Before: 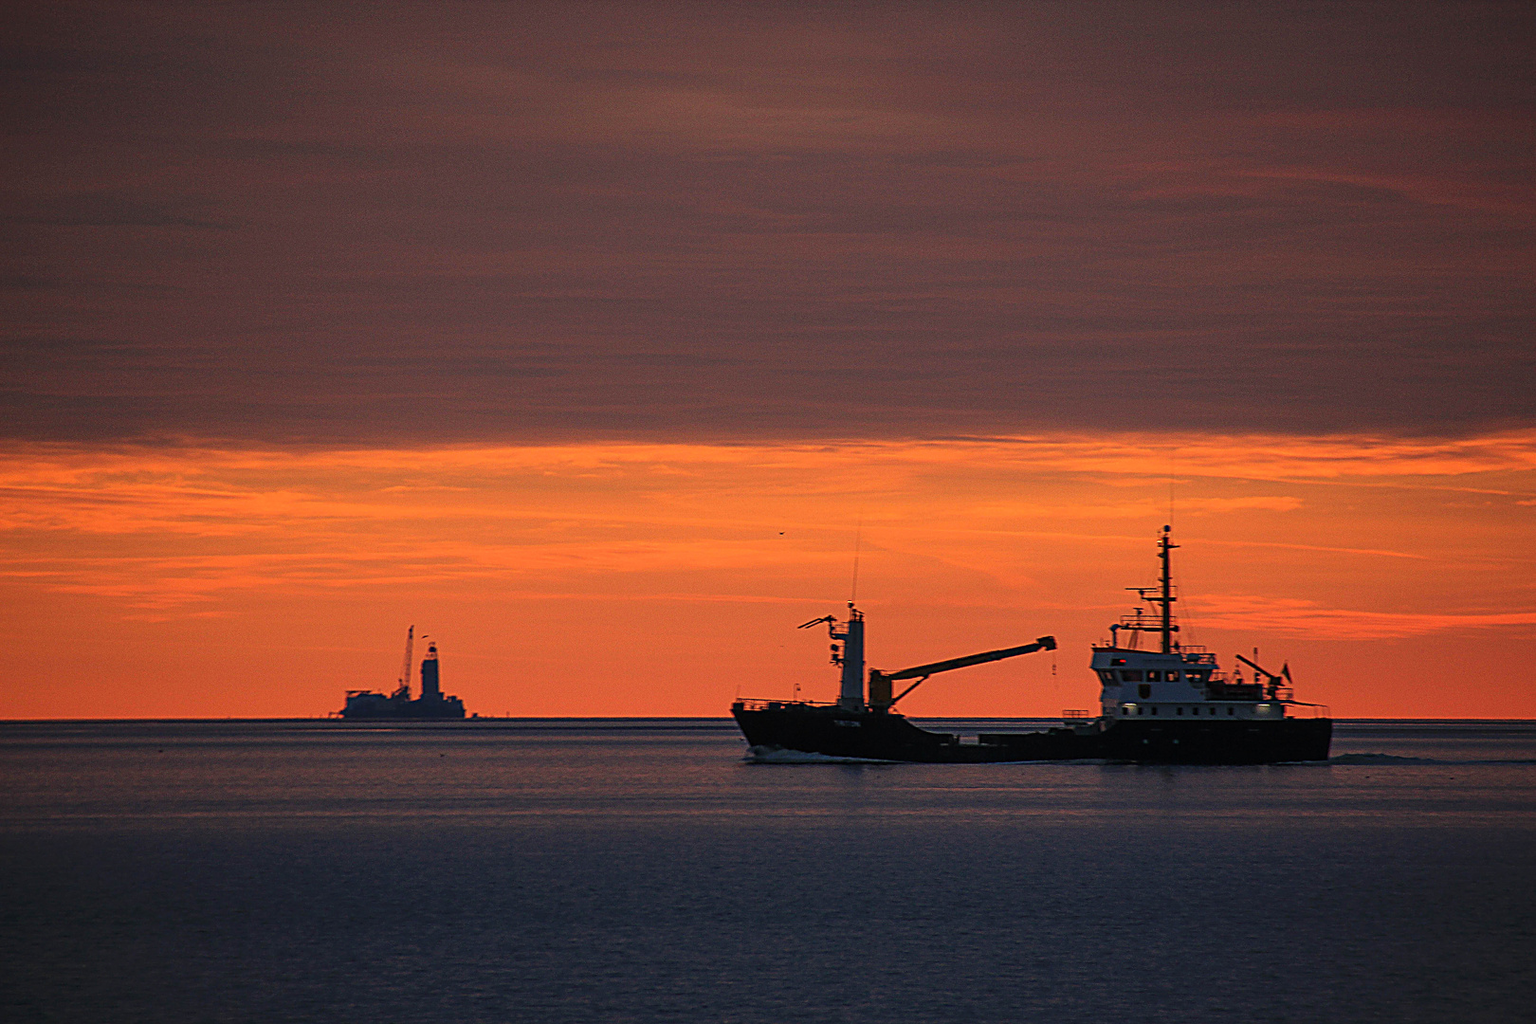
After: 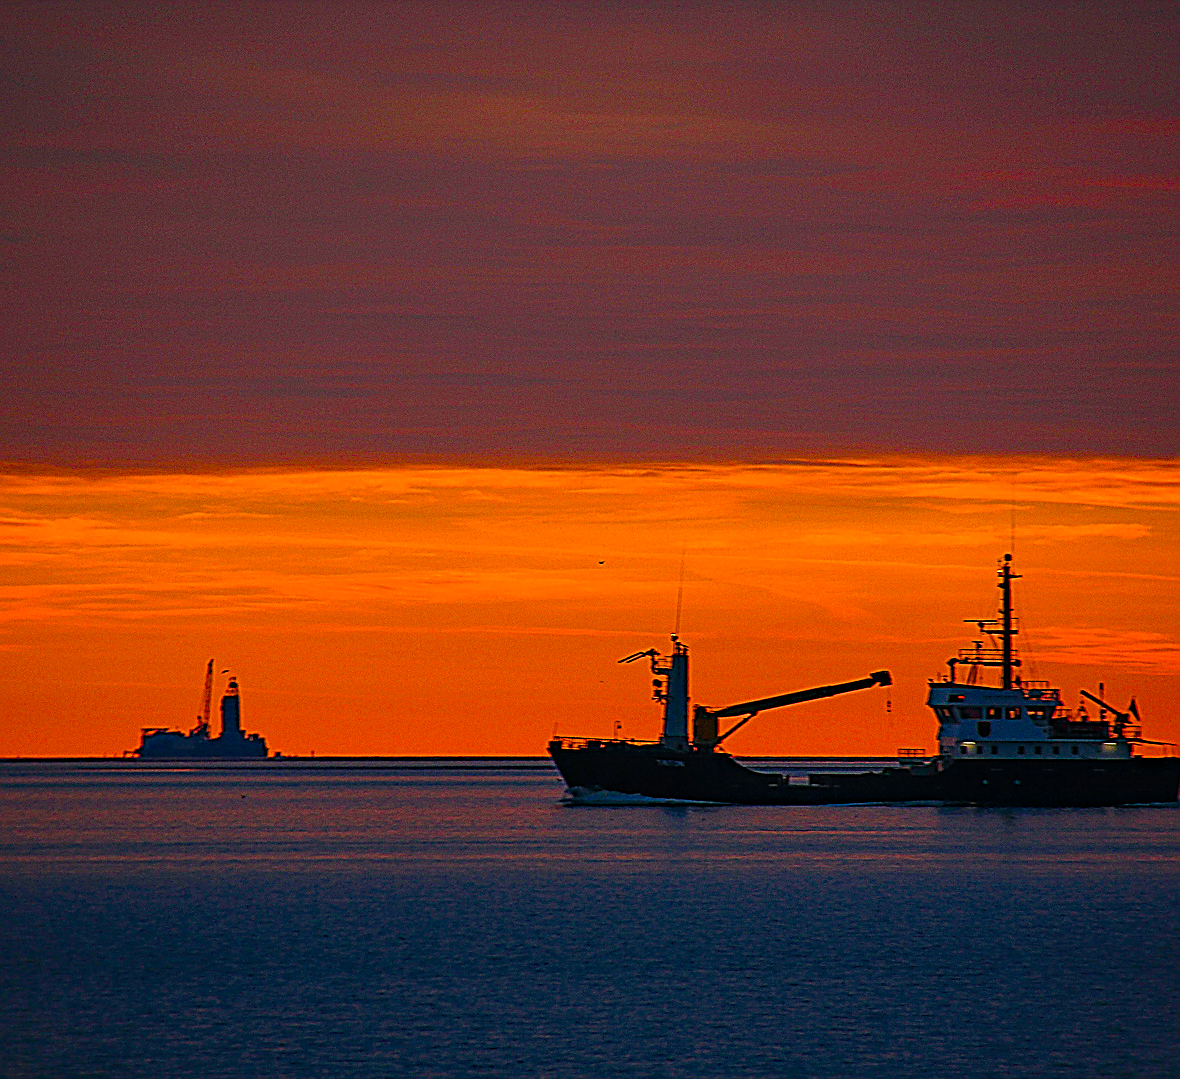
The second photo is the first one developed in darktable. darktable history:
sharpen: amount 0.535
color balance rgb: power › hue 71.55°, linear chroma grading › shadows 10.262%, linear chroma grading › highlights 9.891%, linear chroma grading › global chroma 15.061%, linear chroma grading › mid-tones 14.82%, perceptual saturation grading › global saturation 20%, perceptual saturation grading › highlights -14.046%, perceptual saturation grading › shadows 49.415%, global vibrance 20%
crop: left 13.768%, right 13.385%
haze removal: compatibility mode true, adaptive false
